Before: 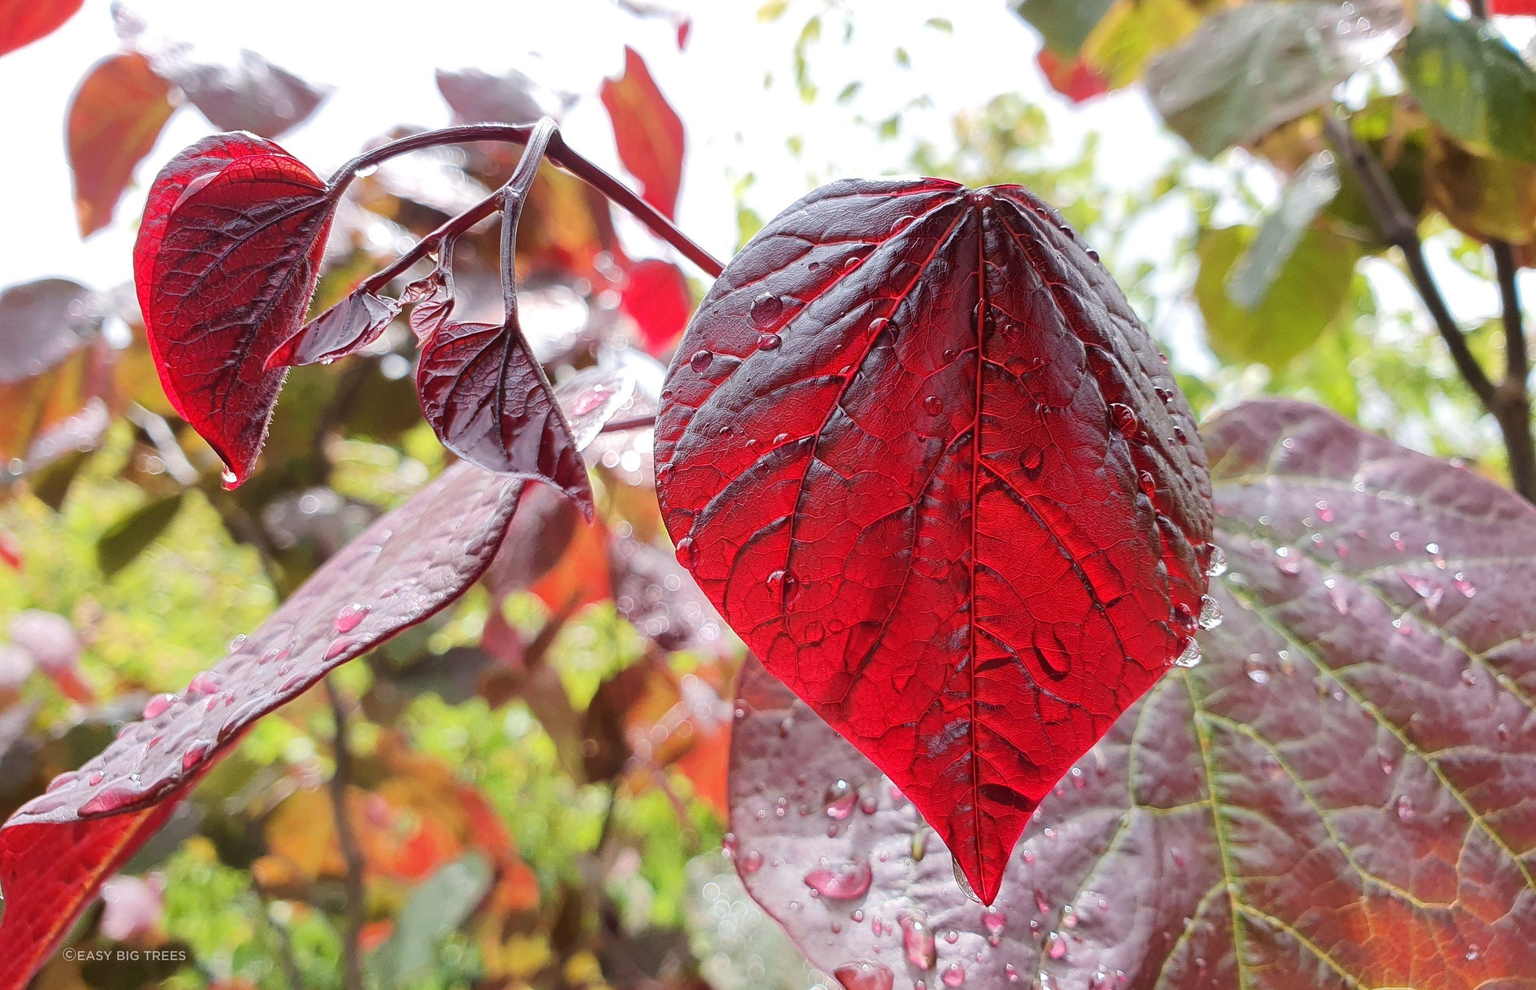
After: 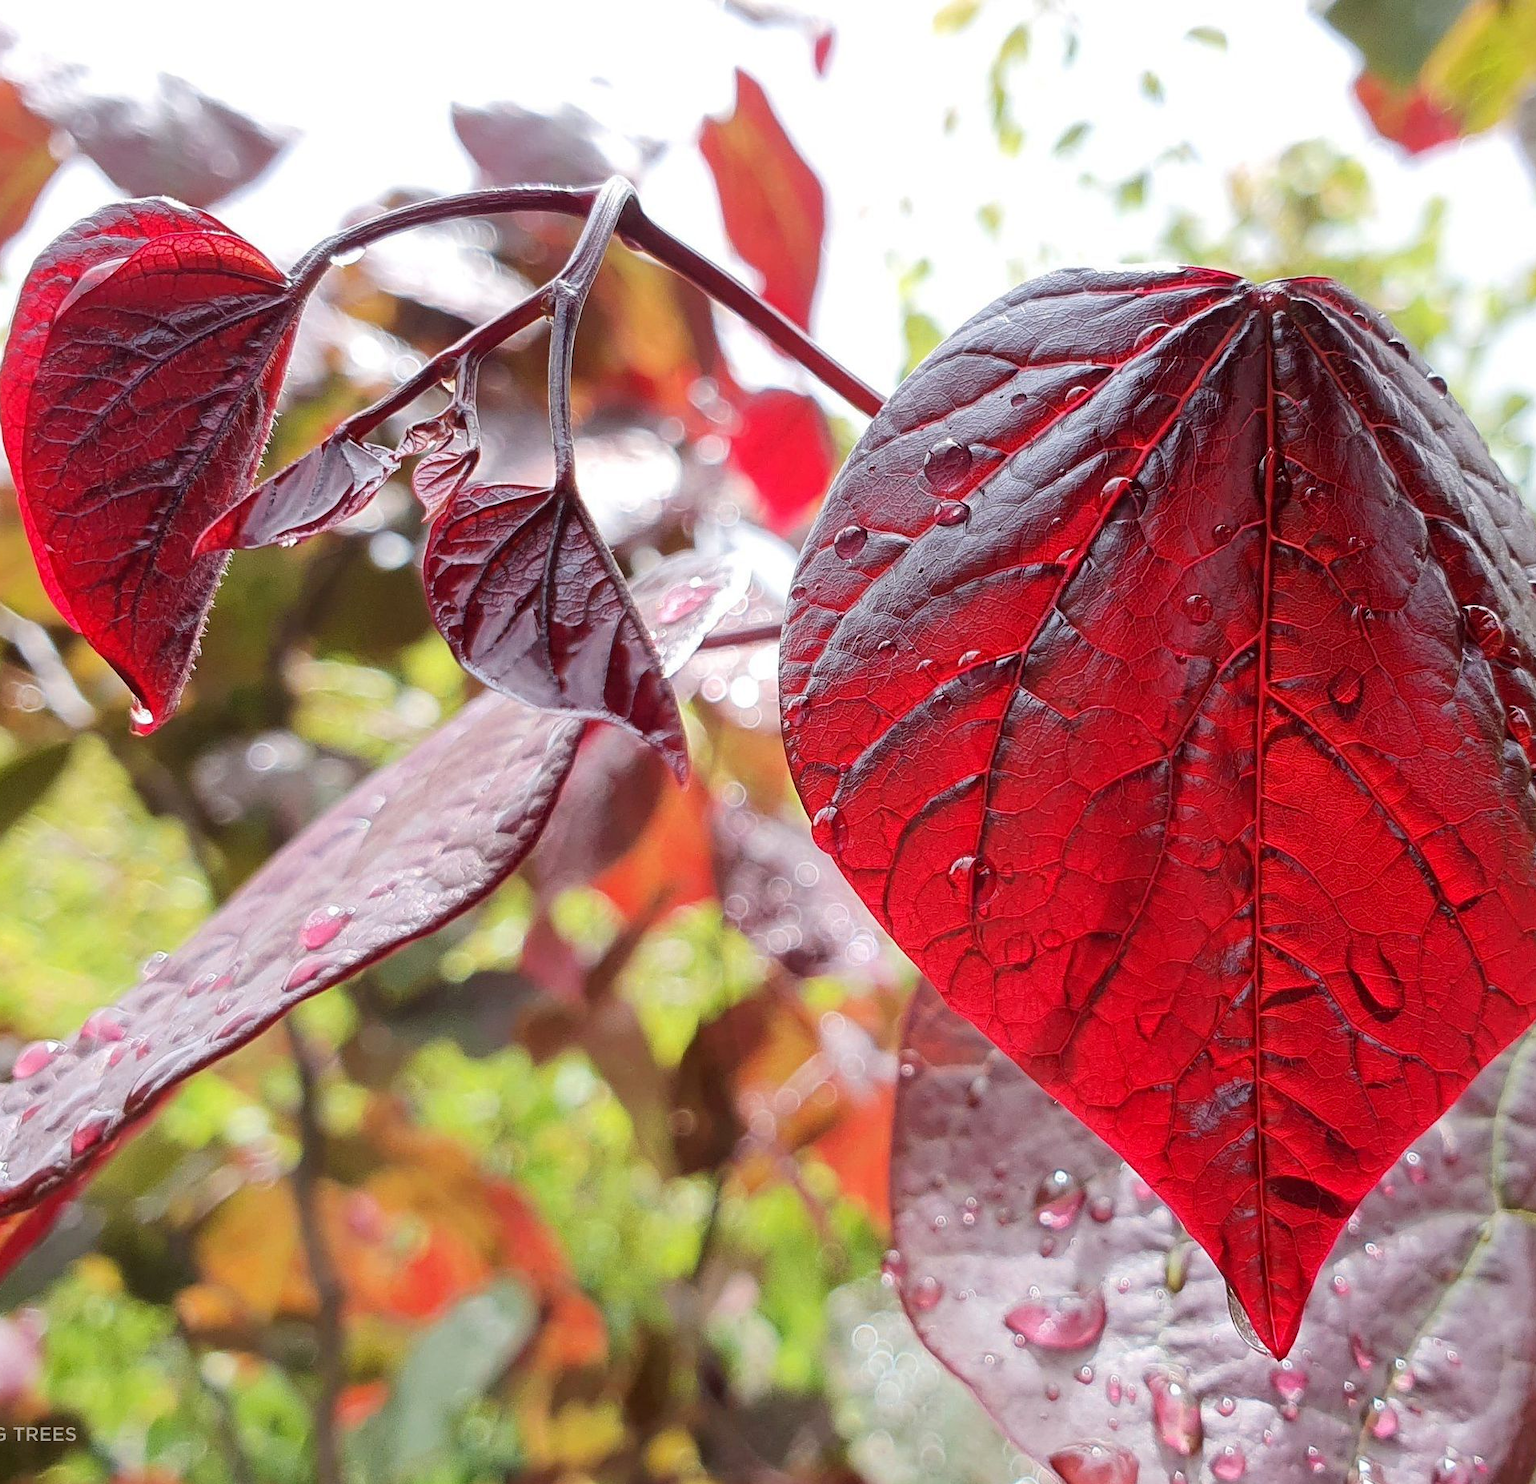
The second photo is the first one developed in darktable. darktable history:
exposure: black level correction 0.001, compensate highlight preservation false
crop and rotate: left 8.786%, right 24.548%
